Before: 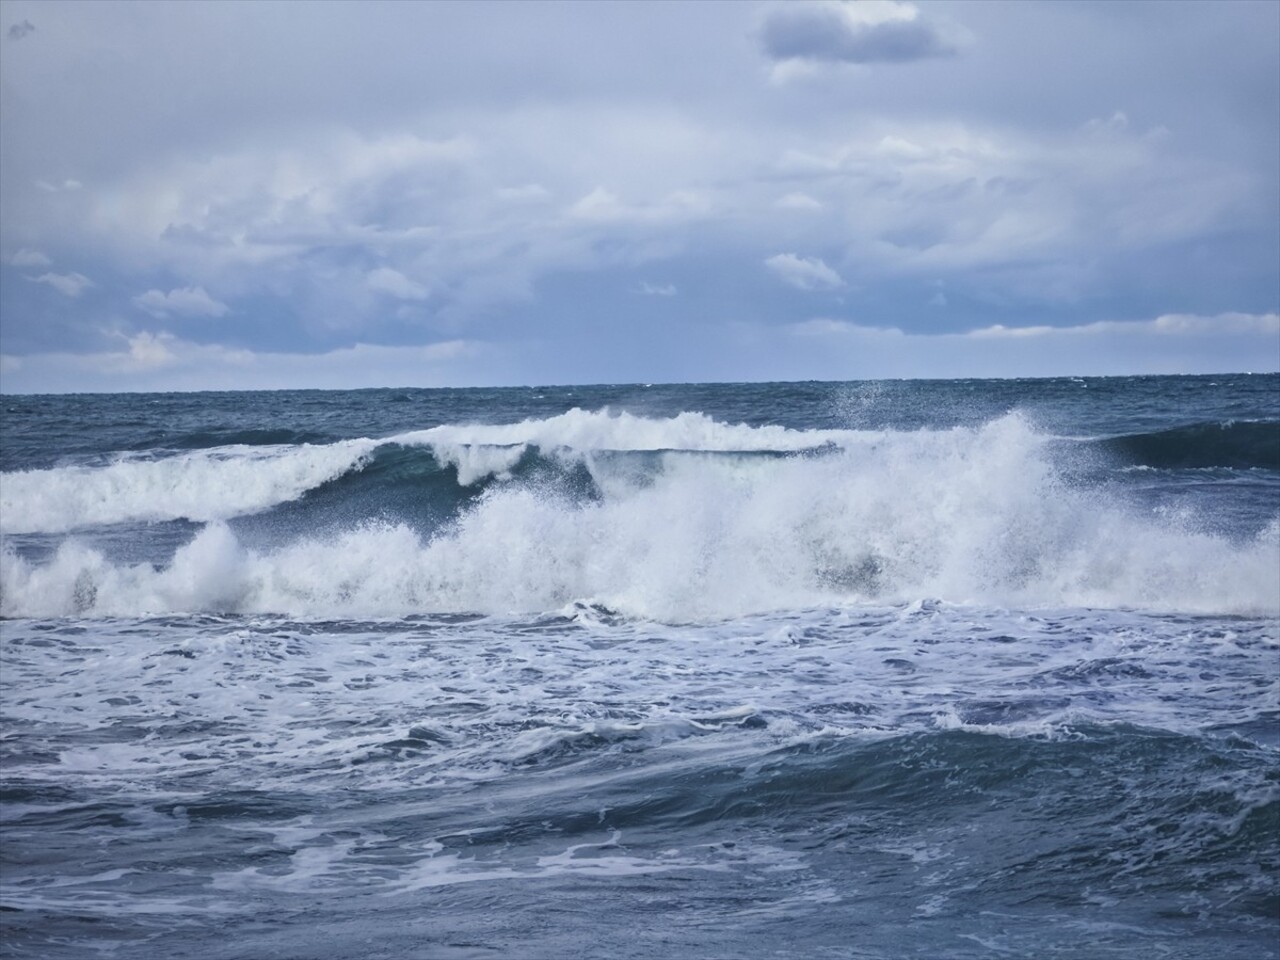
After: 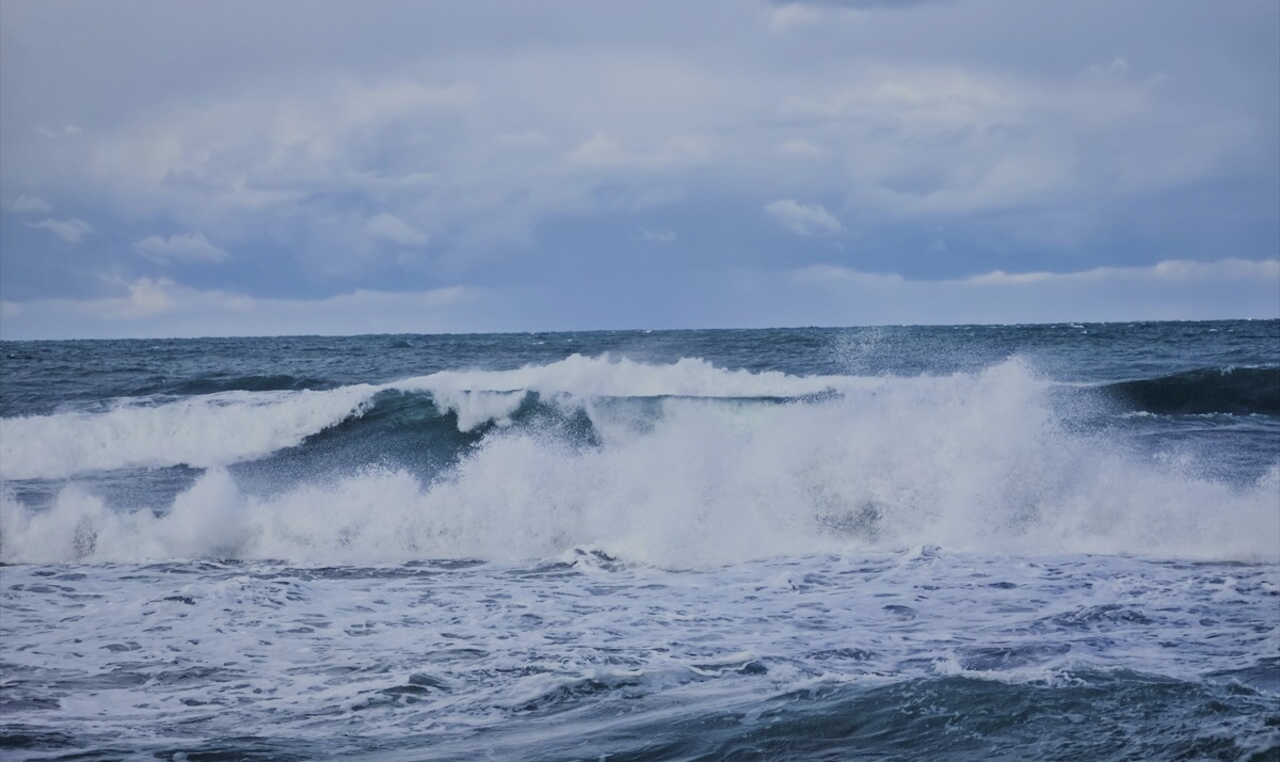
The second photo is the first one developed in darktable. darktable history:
filmic rgb: black relative exposure -6.15 EV, white relative exposure 6.96 EV, hardness 2.23, color science v6 (2022)
crop and rotate: top 5.667%, bottom 14.937%
